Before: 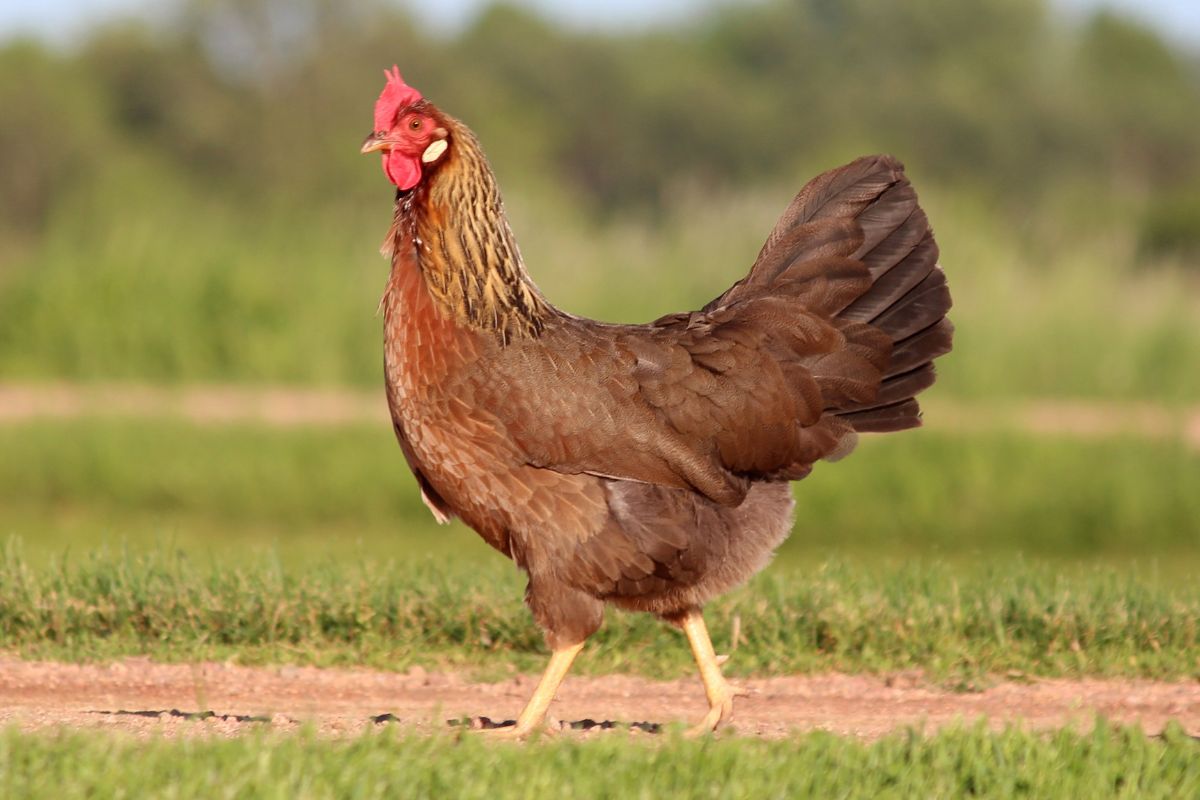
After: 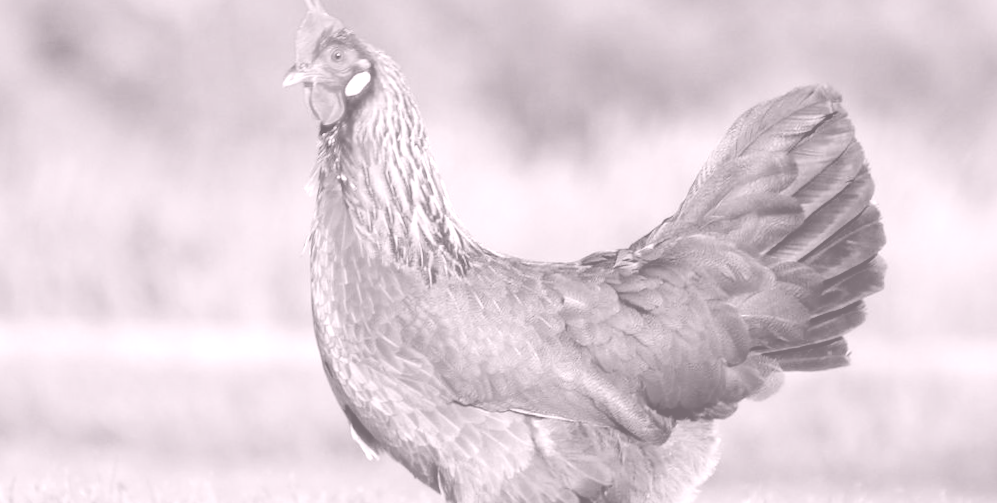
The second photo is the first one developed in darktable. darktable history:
exposure: black level correction 0.009, exposure -0.637 EV, compensate highlight preservation false
local contrast: detail 130%
colorize: hue 25.2°, saturation 83%, source mix 82%, lightness 79%, version 1
rotate and perspective: rotation 0.074°, lens shift (vertical) 0.096, lens shift (horizontal) -0.041, crop left 0.043, crop right 0.952, crop top 0.024, crop bottom 0.979
white balance: red 0.986, blue 1.01
filmic rgb: black relative exposure -8.79 EV, white relative exposure 4.98 EV, threshold 6 EV, target black luminance 0%, hardness 3.77, latitude 66.34%, contrast 0.822, highlights saturation mix 10%, shadows ↔ highlights balance 20%, add noise in highlights 0.1, color science v4 (2020), iterations of high-quality reconstruction 0, type of noise poissonian, enable highlight reconstruction true
crop: left 3.015%, top 8.969%, right 9.647%, bottom 26.457%
haze removal: strength -0.05
